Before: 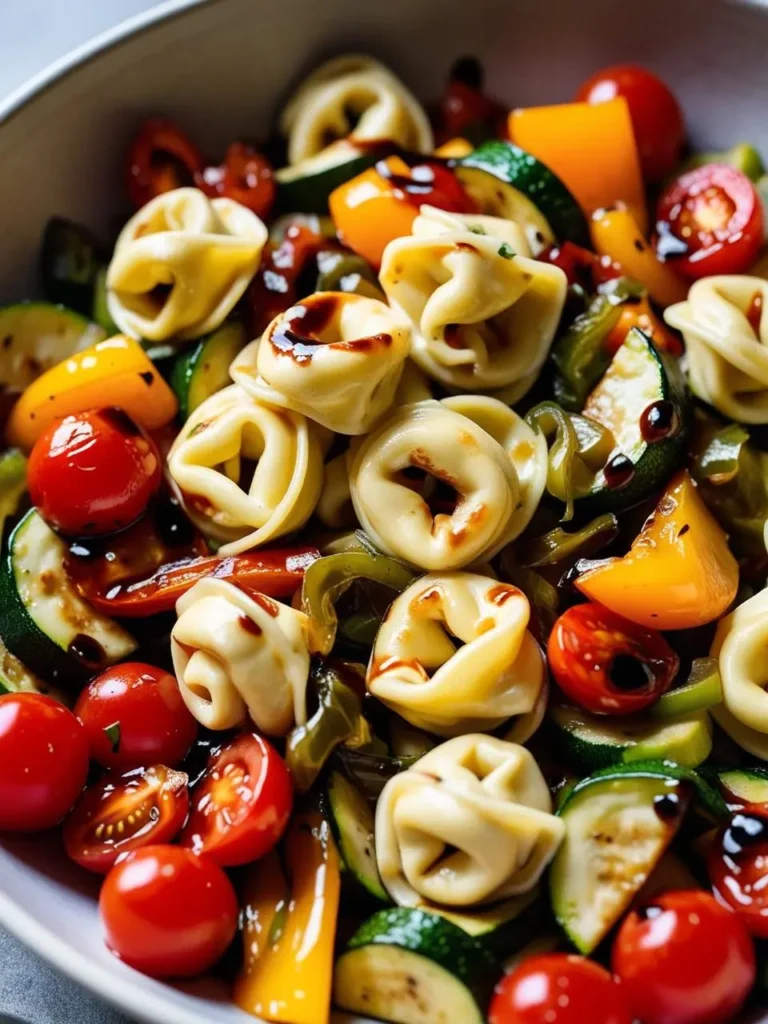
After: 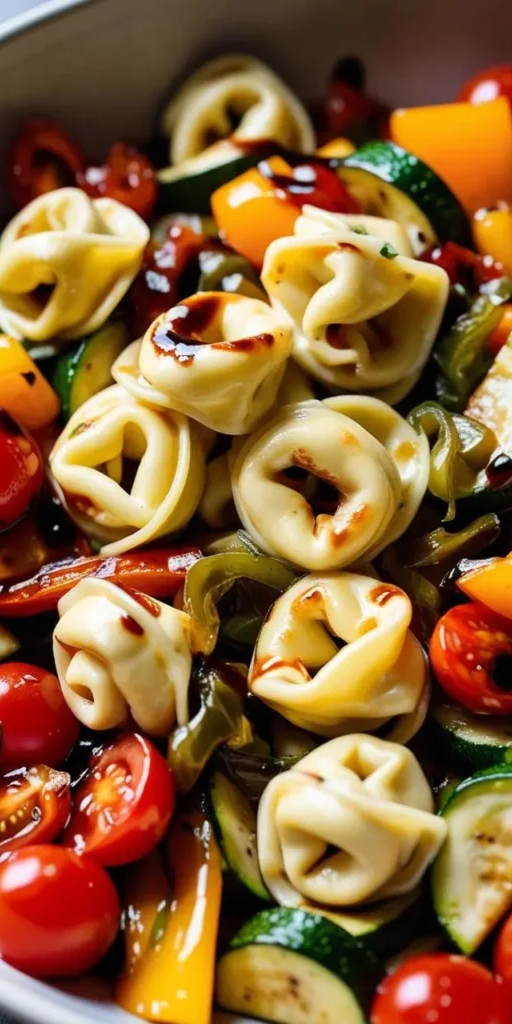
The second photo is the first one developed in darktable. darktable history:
crop and rotate: left 15.393%, right 17.92%
levels: white 99.92%
